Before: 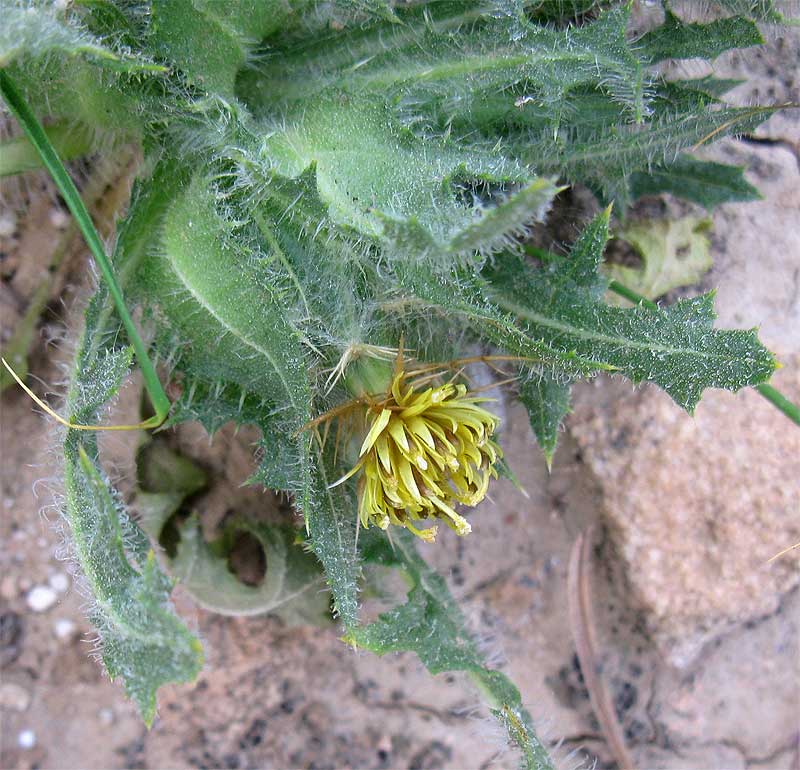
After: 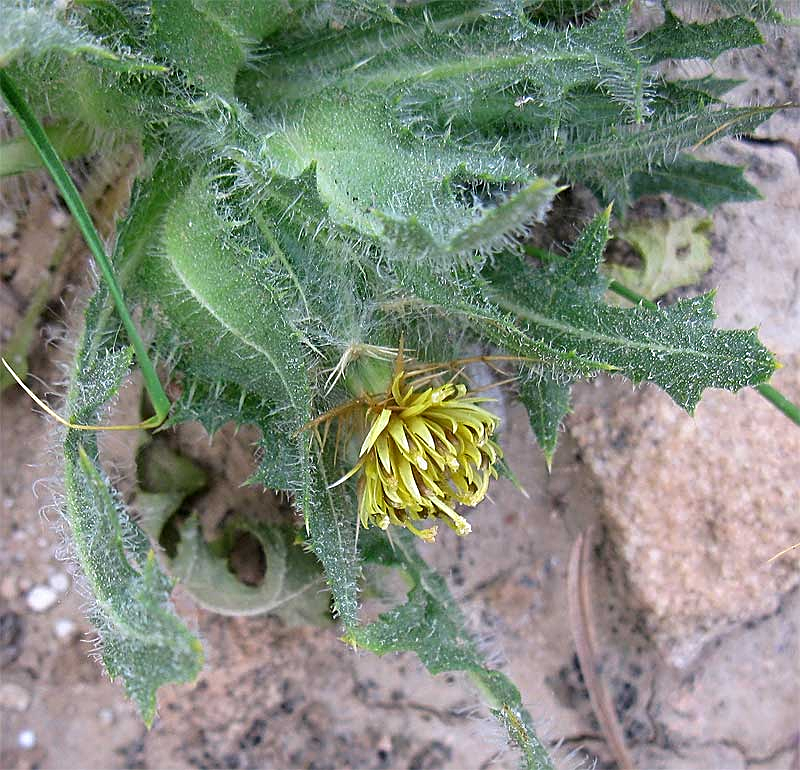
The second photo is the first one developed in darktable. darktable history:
shadows and highlights: shadows 20.46, highlights -20.46, soften with gaussian
sharpen: on, module defaults
